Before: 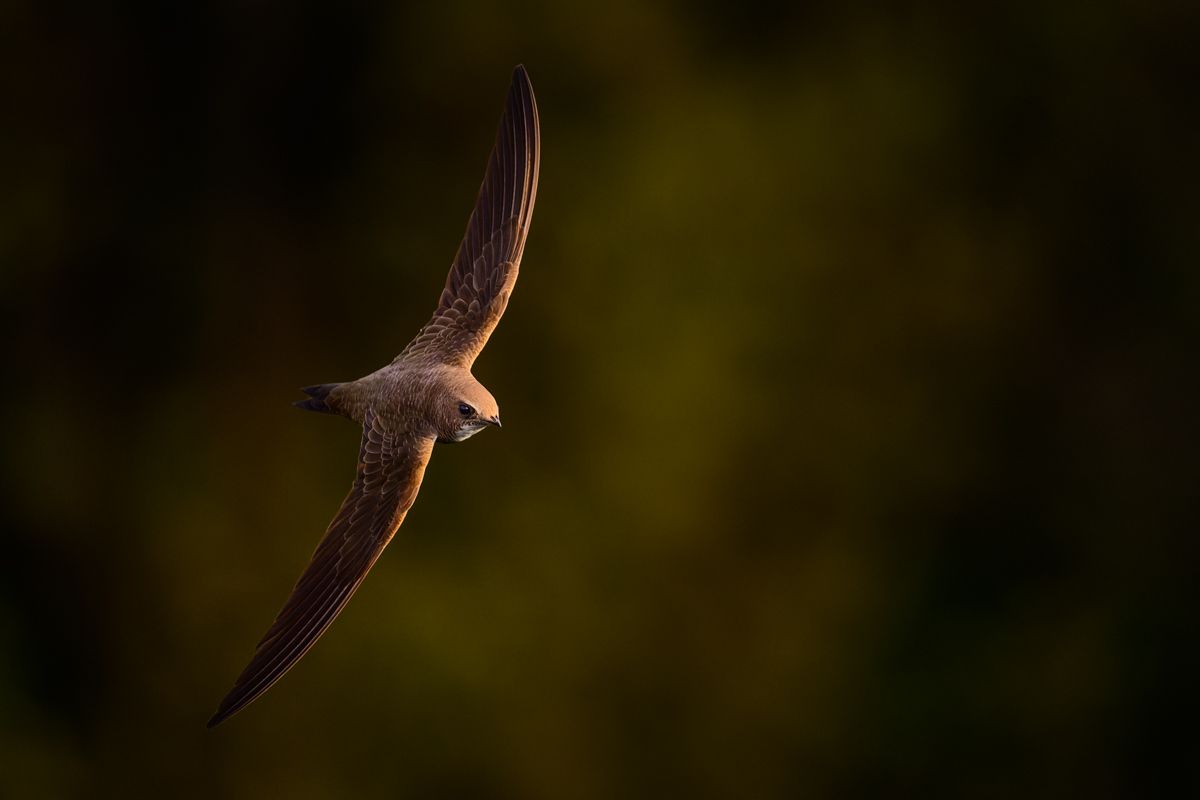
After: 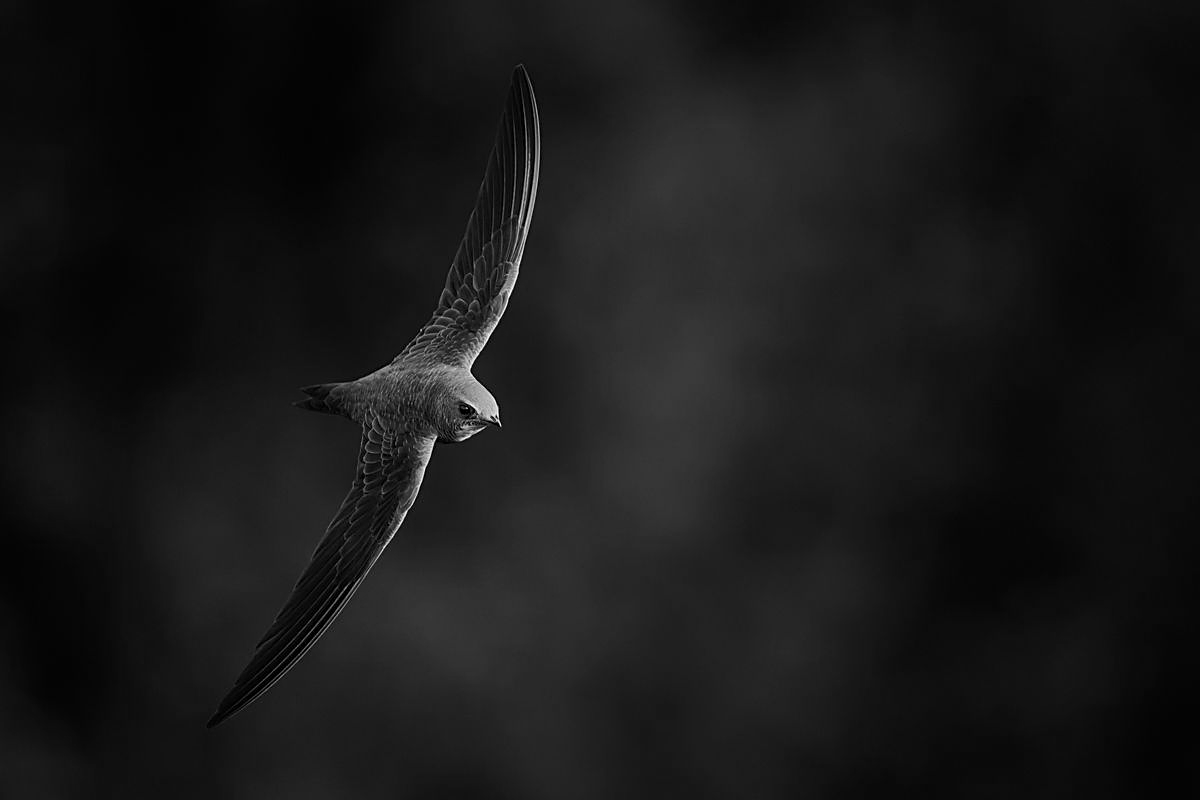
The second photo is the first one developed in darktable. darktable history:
monochrome: on, module defaults
white balance: red 0.925, blue 1.046
sharpen: amount 0.478
